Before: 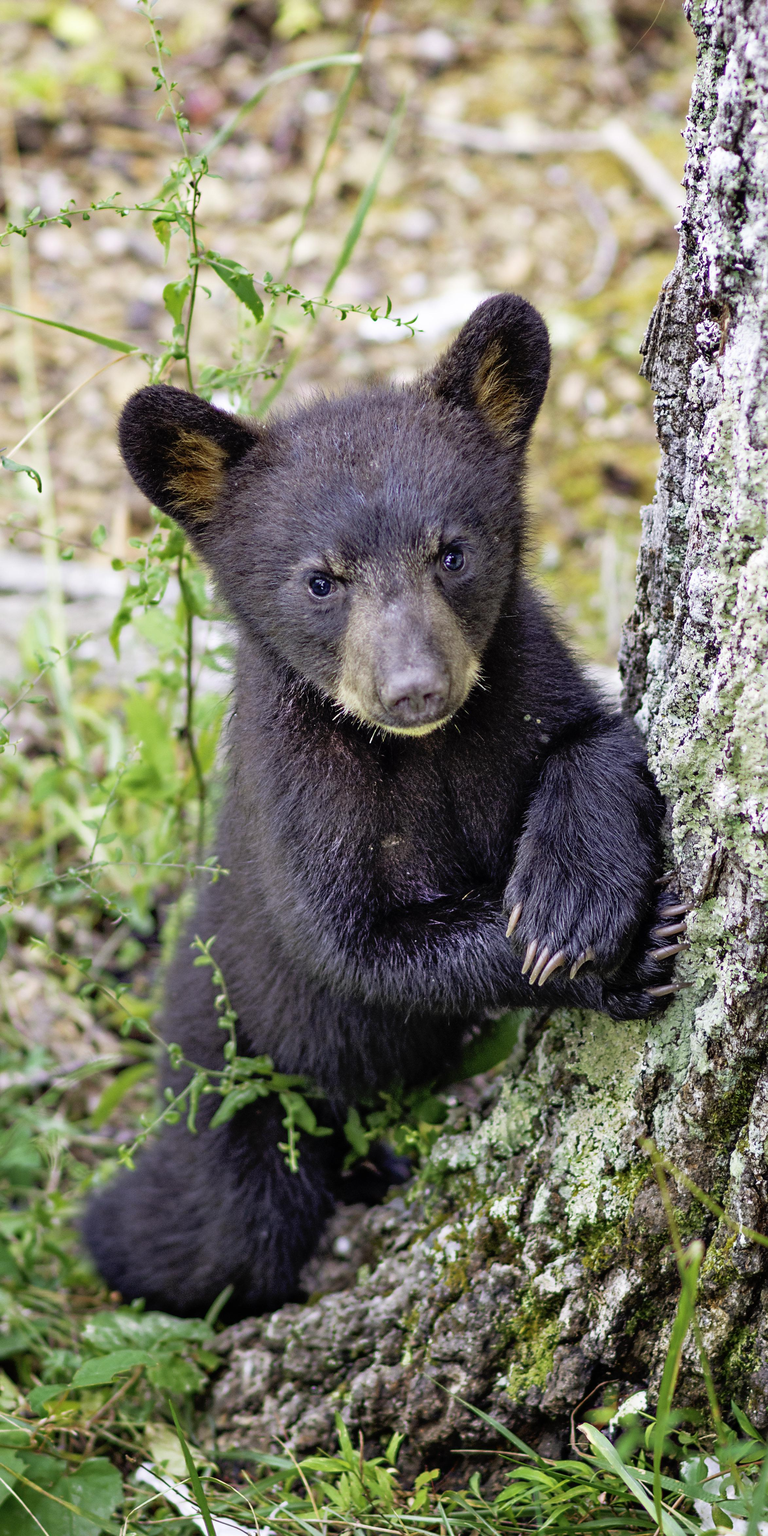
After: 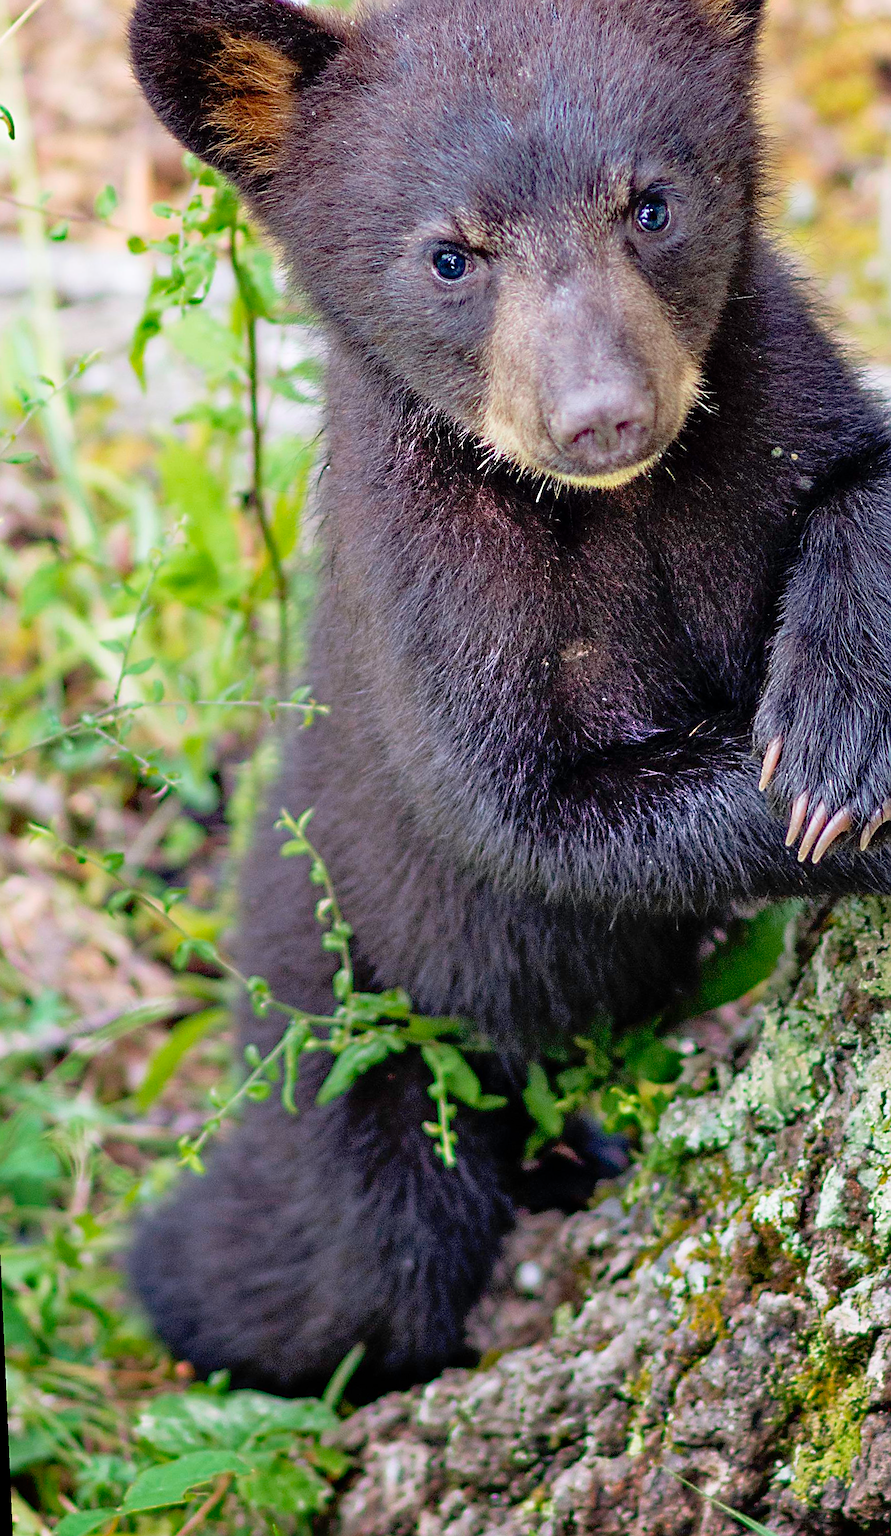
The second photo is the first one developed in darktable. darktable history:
crop: left 6.488%, top 27.668%, right 24.183%, bottom 8.656%
rotate and perspective: rotation -2.56°, automatic cropping off
sharpen: amount 0.55
